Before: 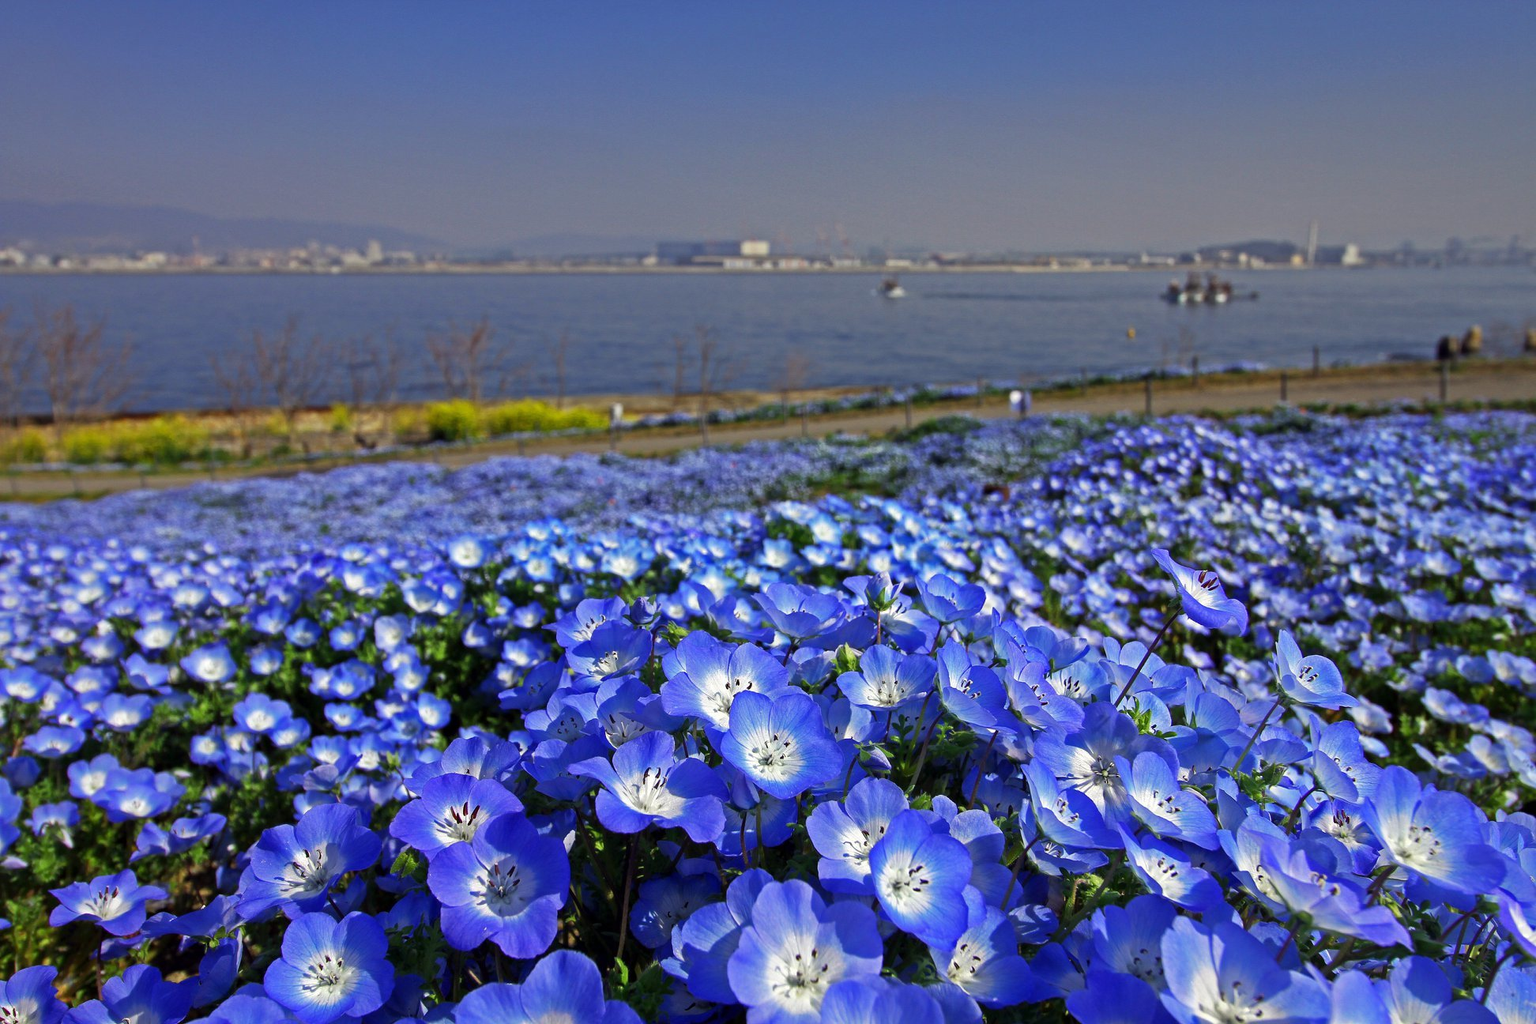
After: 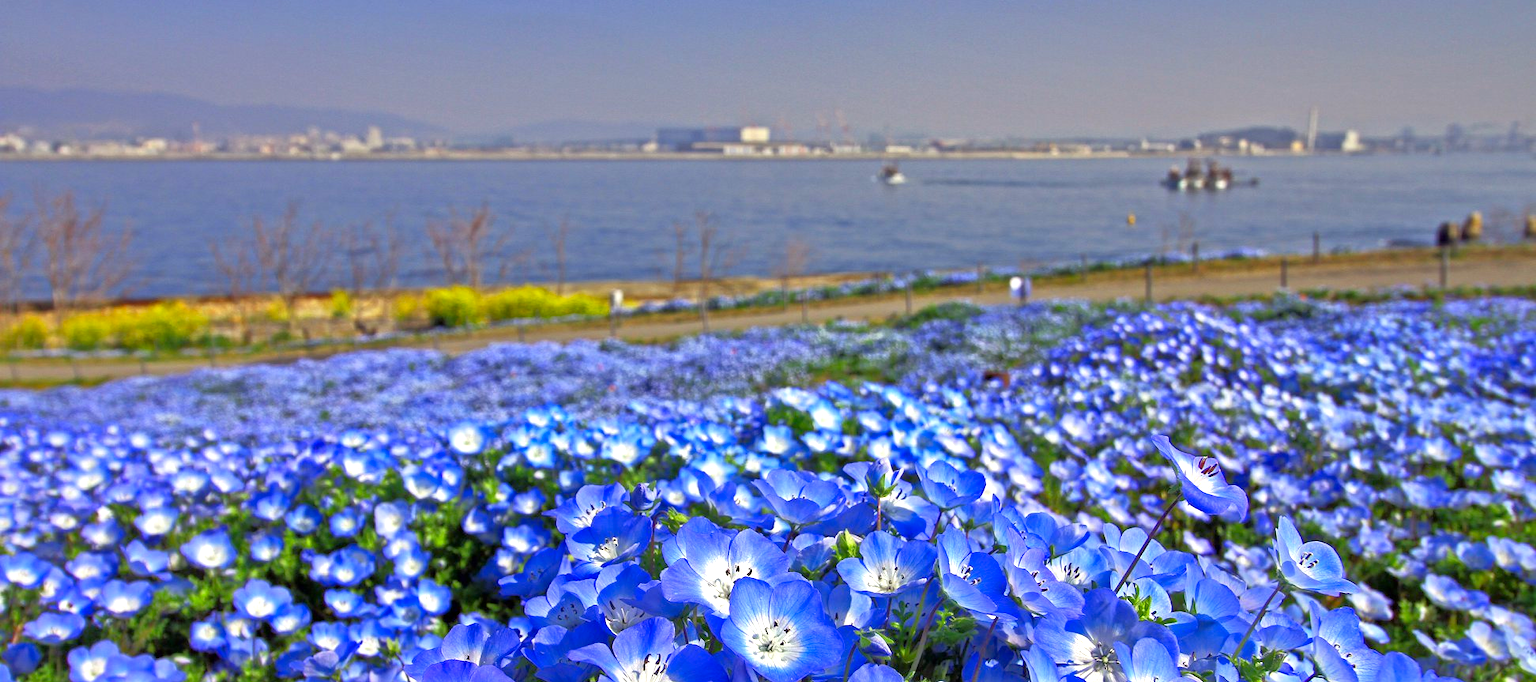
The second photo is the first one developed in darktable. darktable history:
tone equalizer: -7 EV 0.16 EV, -6 EV 0.58 EV, -5 EV 1.15 EV, -4 EV 1.34 EV, -3 EV 1.13 EV, -2 EV 0.6 EV, -1 EV 0.167 EV
contrast brightness saturation: contrast 0.042, saturation 0.158
crop: top 11.158%, bottom 22.166%
exposure: exposure 0.497 EV, compensate highlight preservation false
color calibration: x 0.339, y 0.355, temperature 5184.68 K
